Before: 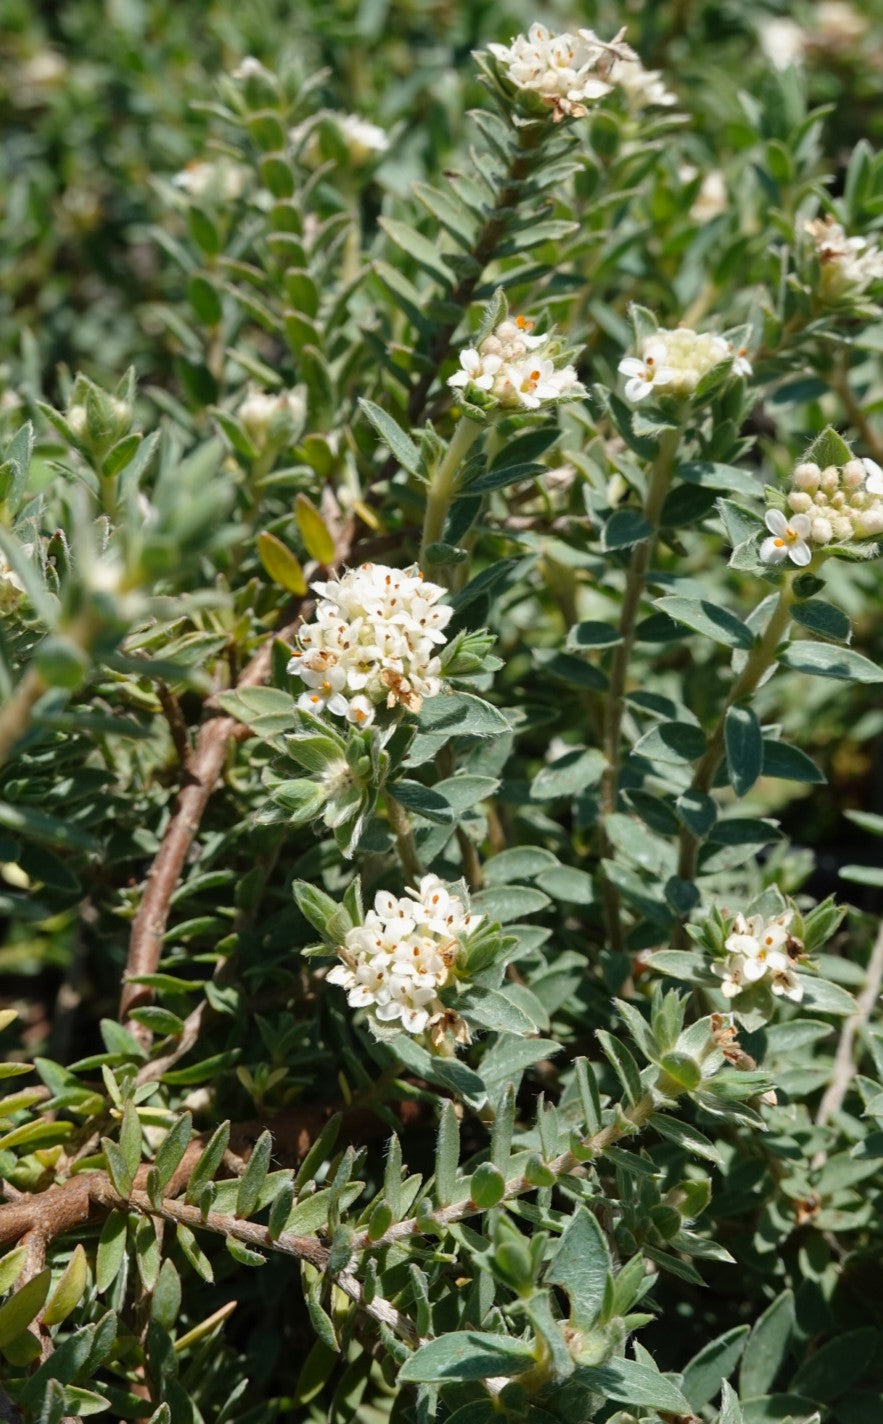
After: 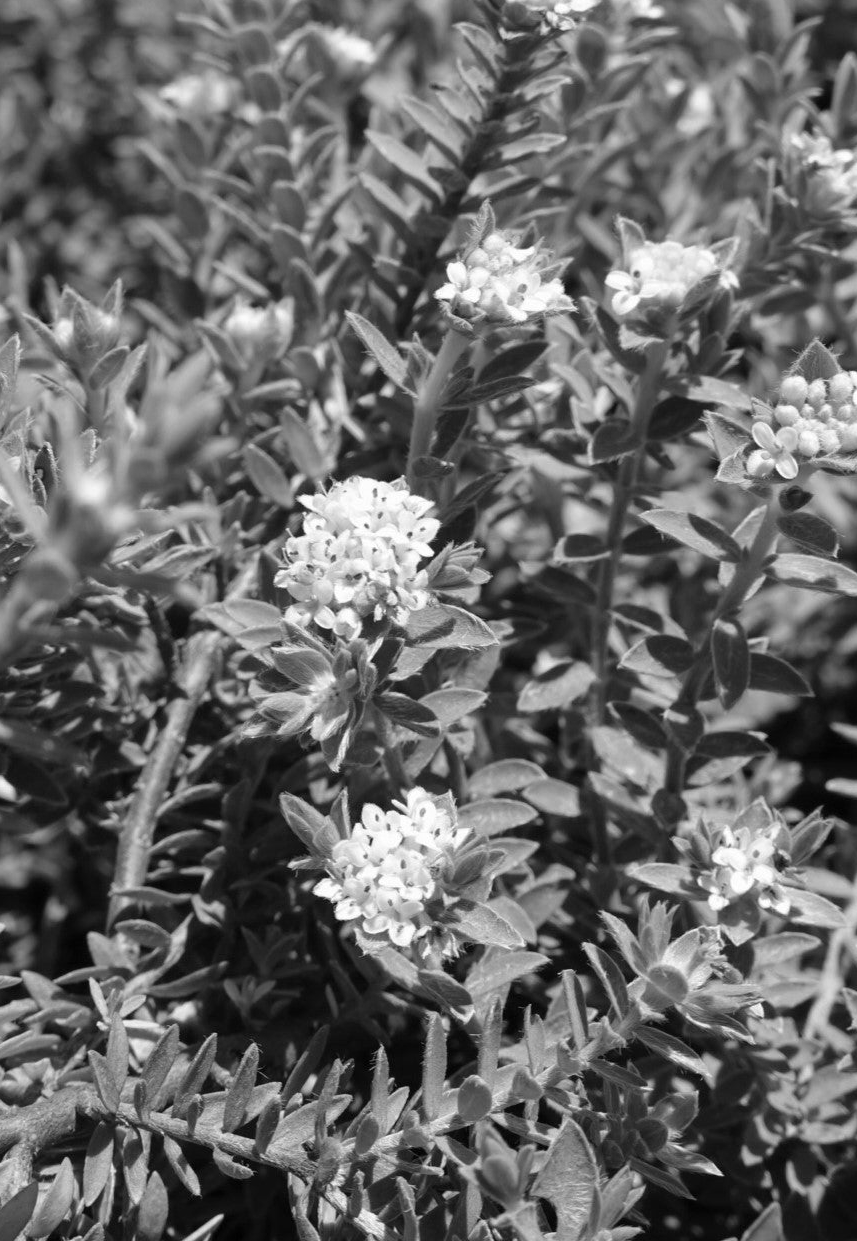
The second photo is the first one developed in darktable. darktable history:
monochrome: a -6.99, b 35.61, size 1.4
crop: left 1.507%, top 6.147%, right 1.379%, bottom 6.637%
white balance: red 1.138, green 0.996, blue 0.812
